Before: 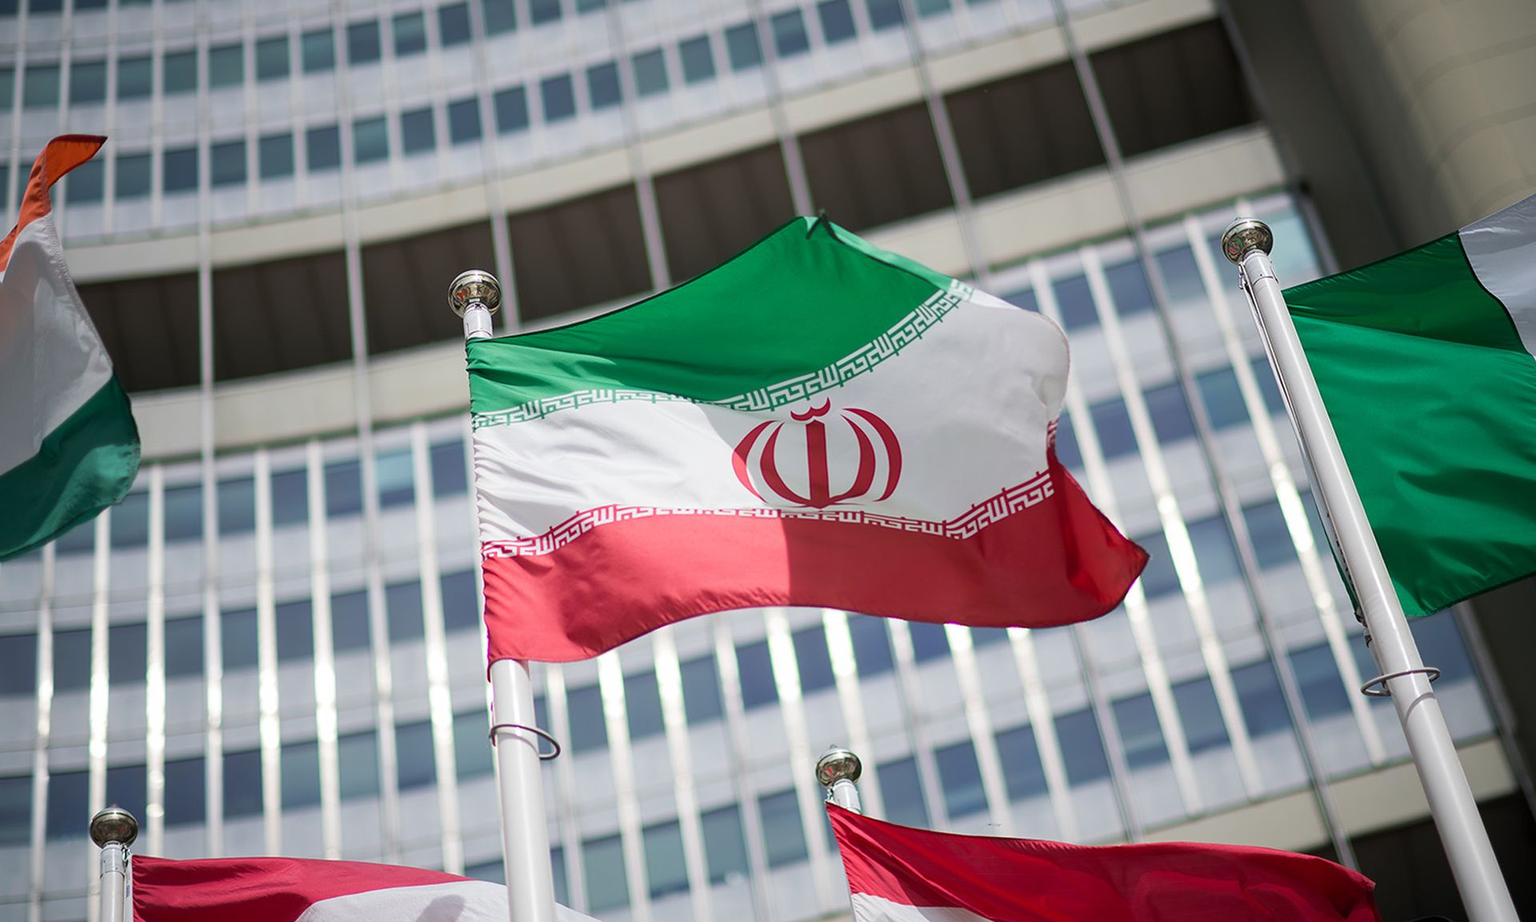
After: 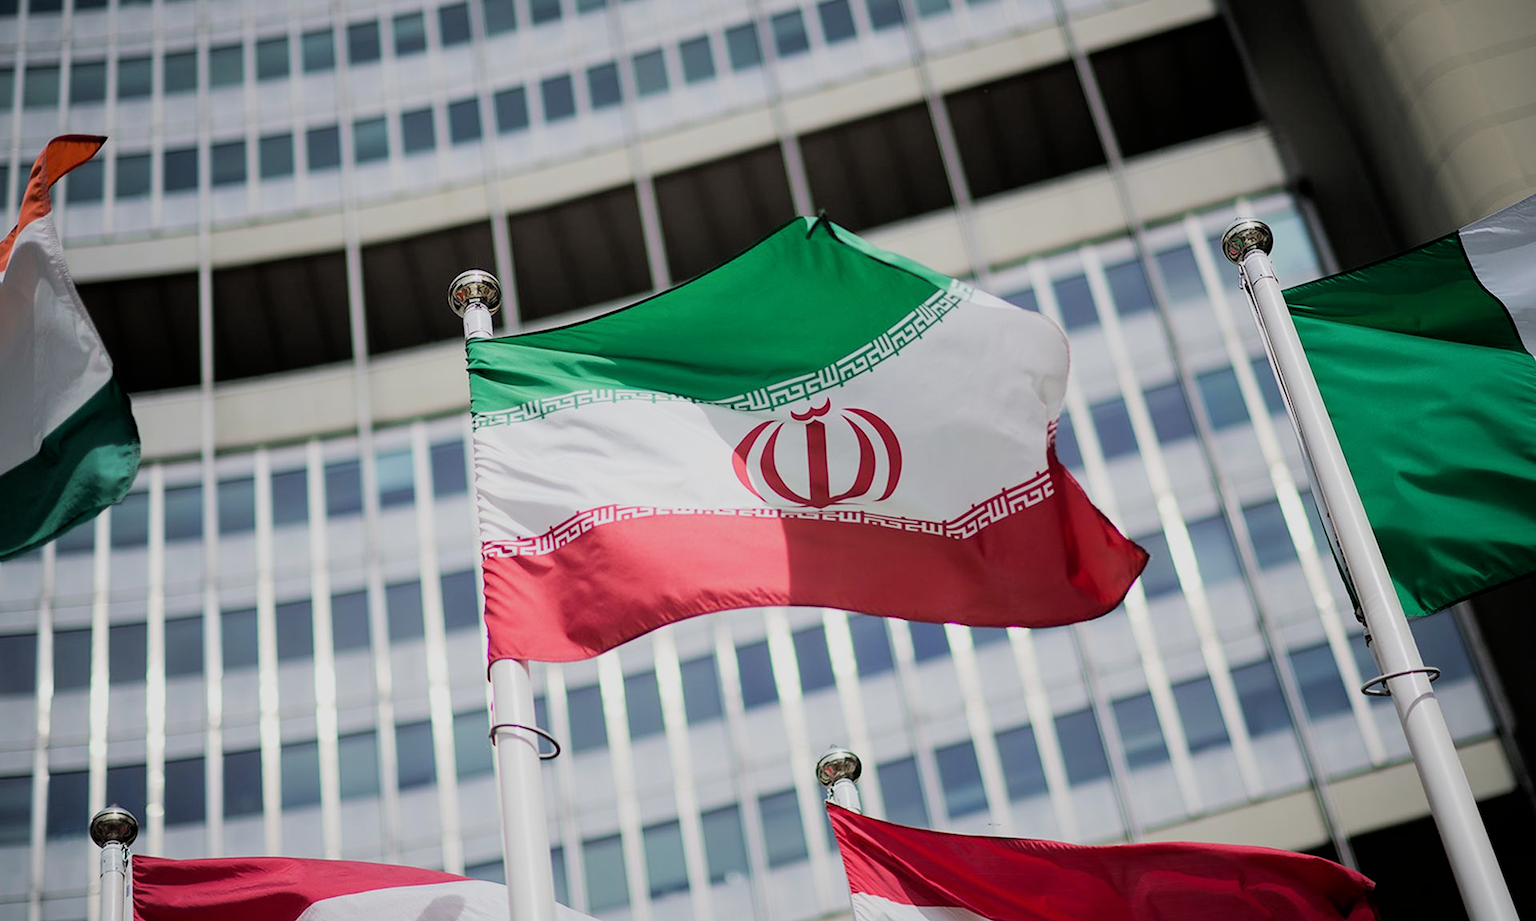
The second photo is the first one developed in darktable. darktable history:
filmic rgb: black relative exposure -5 EV, hardness 2.88, contrast 1.2
